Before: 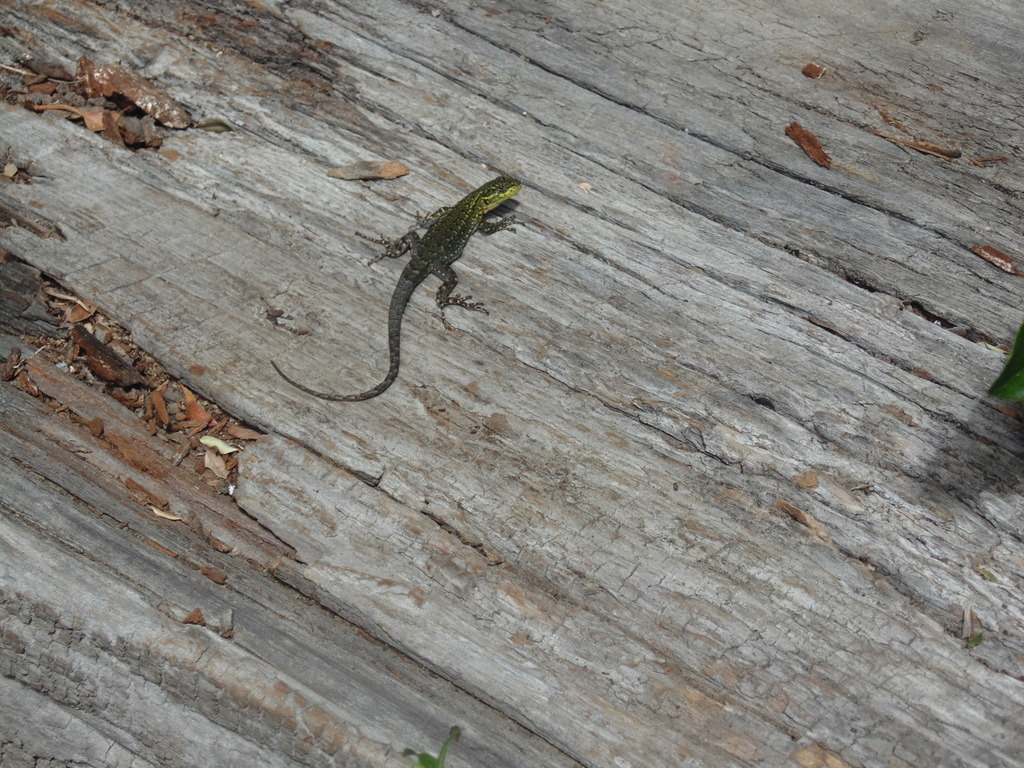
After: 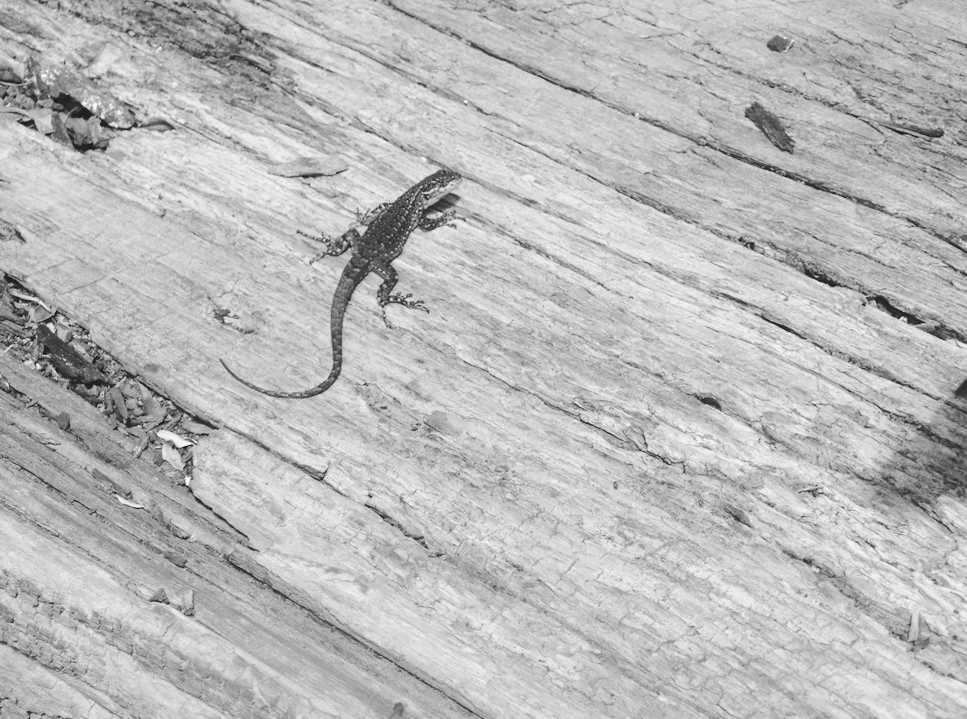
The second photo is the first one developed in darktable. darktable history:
base curve: curves: ch0 [(0, 0.007) (0.028, 0.063) (0.121, 0.311) (0.46, 0.743) (0.859, 0.957) (1, 1)], preserve colors none
color balance rgb: linear chroma grading › shadows 16%, perceptual saturation grading › global saturation 8%, perceptual saturation grading › shadows 4%, perceptual brilliance grading › global brilliance 2%, perceptual brilliance grading › highlights 8%, perceptual brilliance grading › shadows -4%, global vibrance 16%, saturation formula JzAzBz (2021)
monochrome: on, module defaults
rotate and perspective: rotation 0.062°, lens shift (vertical) 0.115, lens shift (horizontal) -0.133, crop left 0.047, crop right 0.94, crop top 0.061, crop bottom 0.94
